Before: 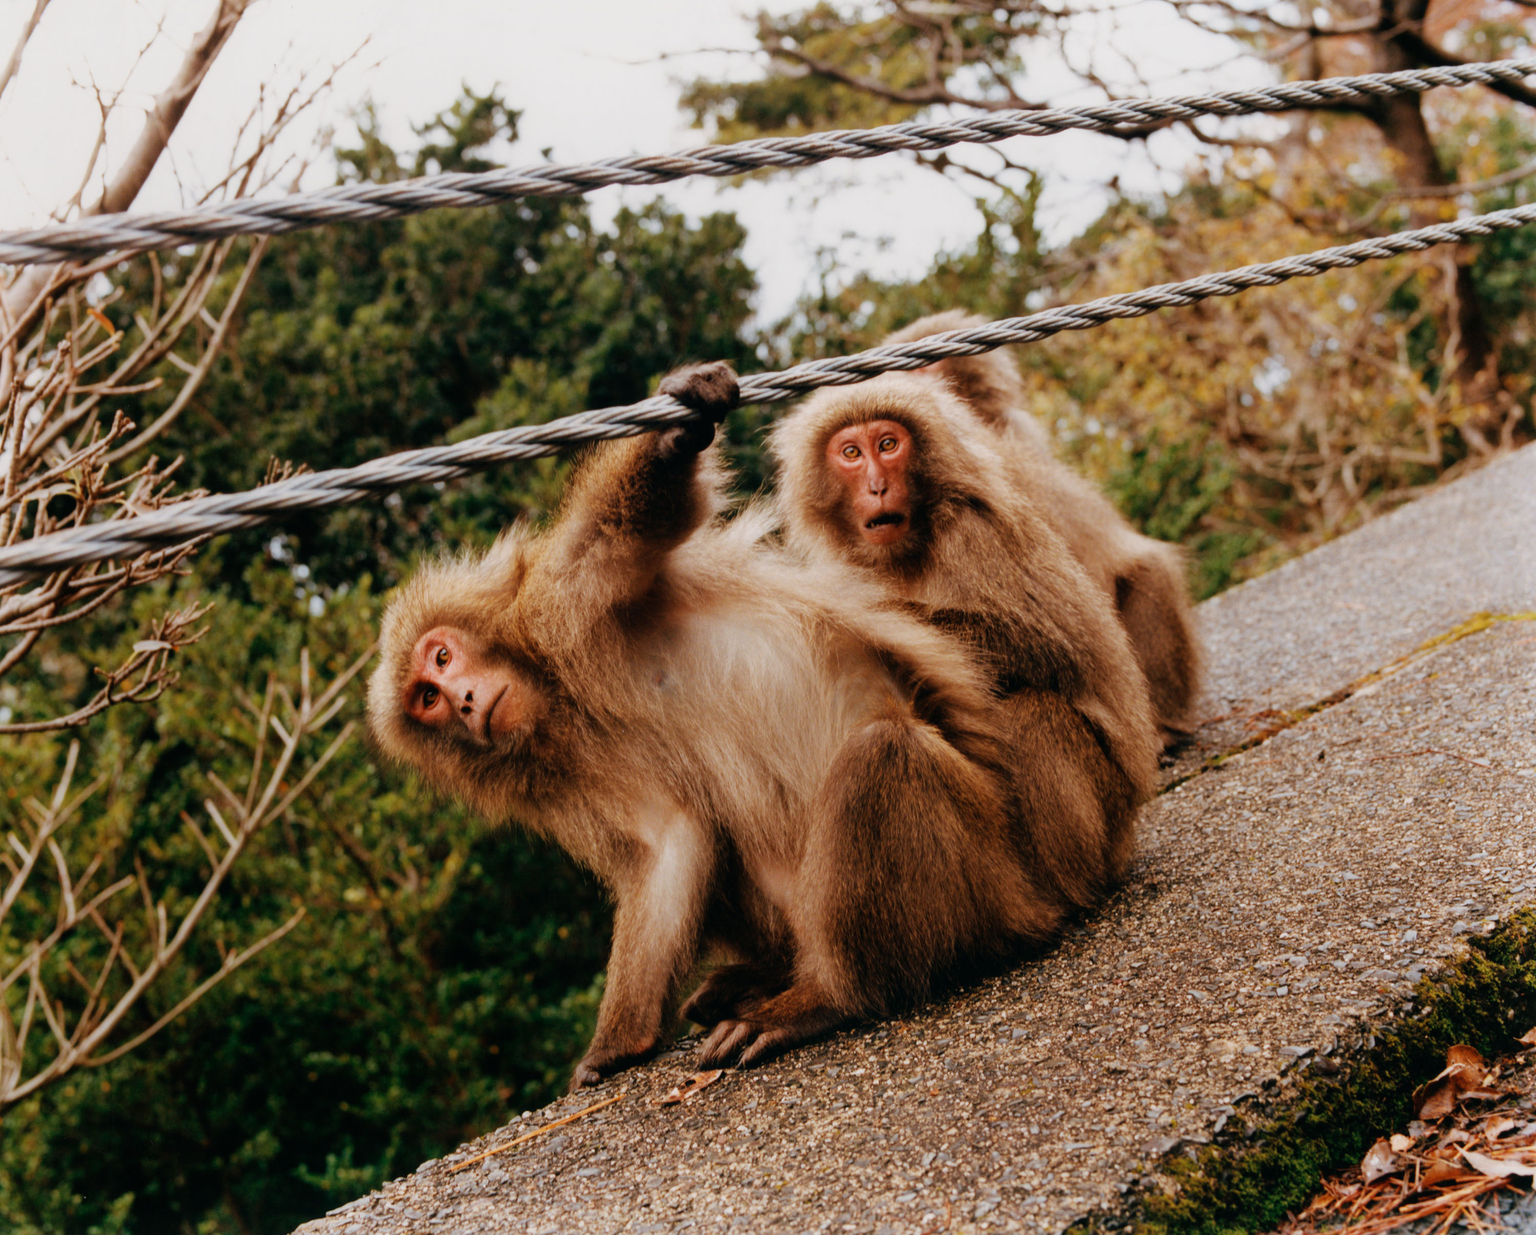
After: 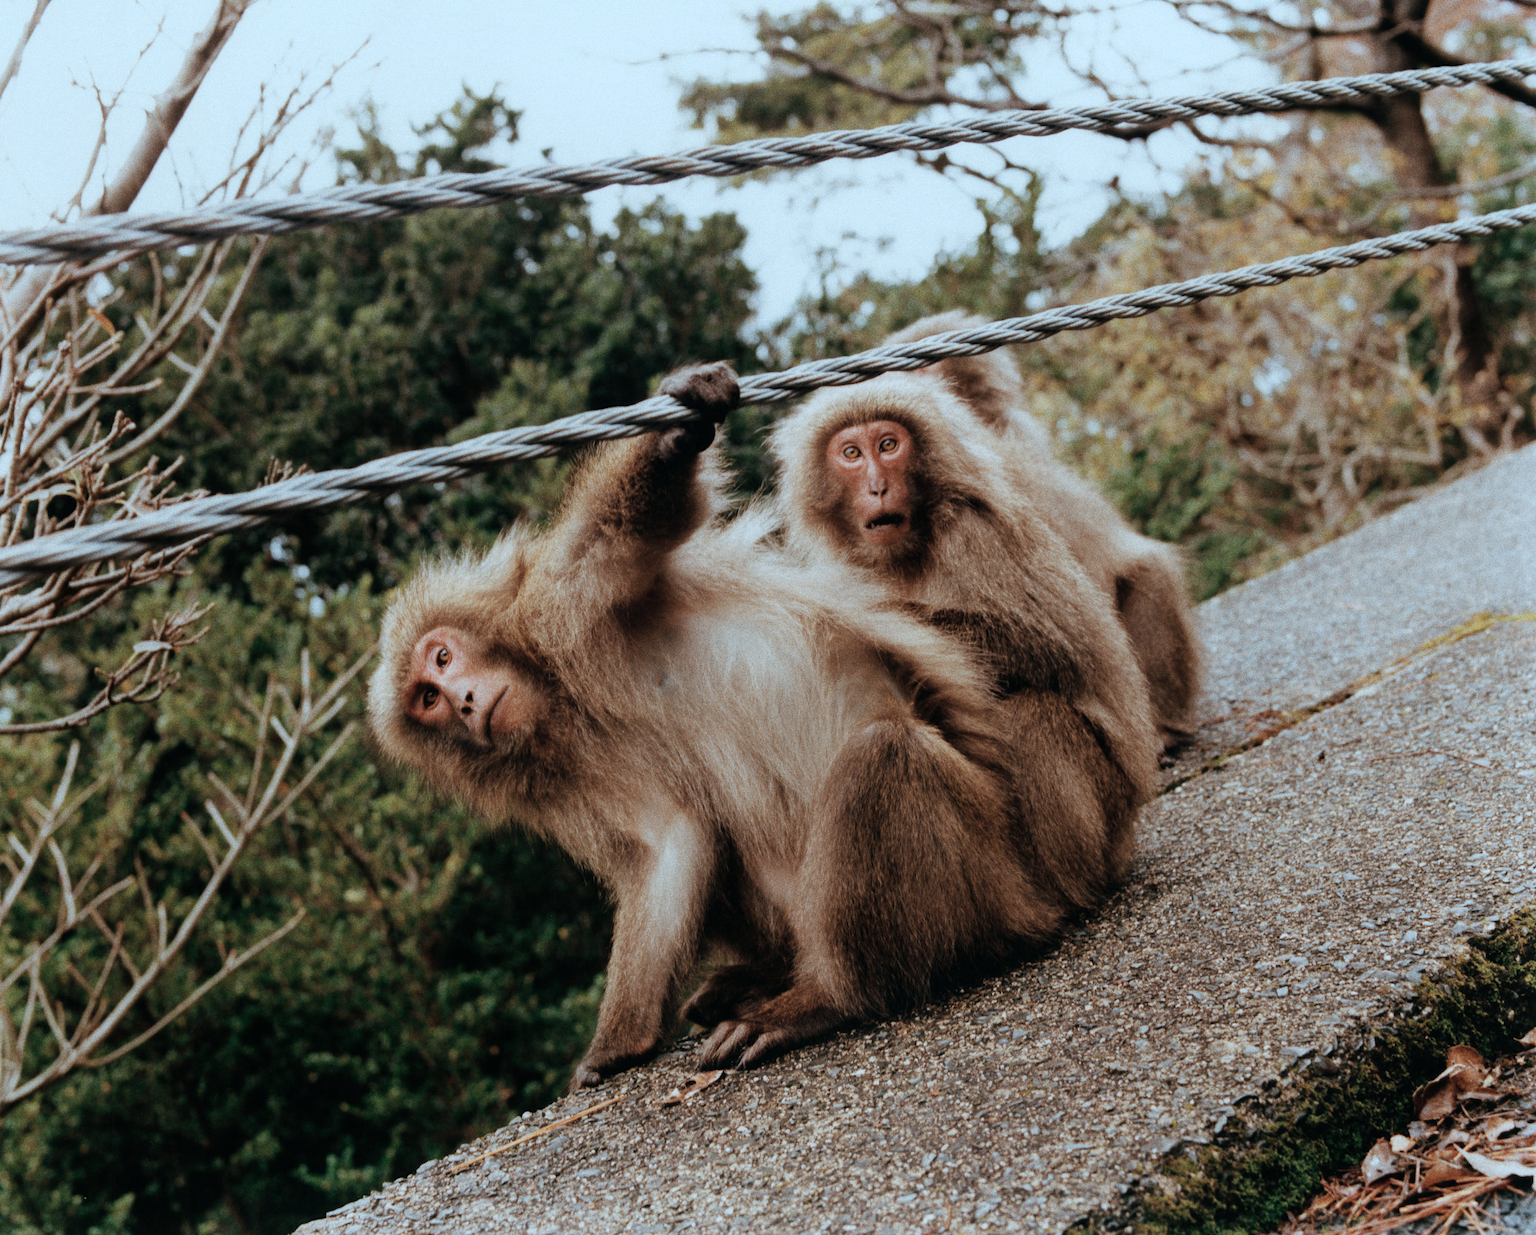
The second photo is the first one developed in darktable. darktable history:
color correction: highlights a* -12.64, highlights b* -18.1, saturation 0.7
grain: coarseness 0.09 ISO, strength 40%
